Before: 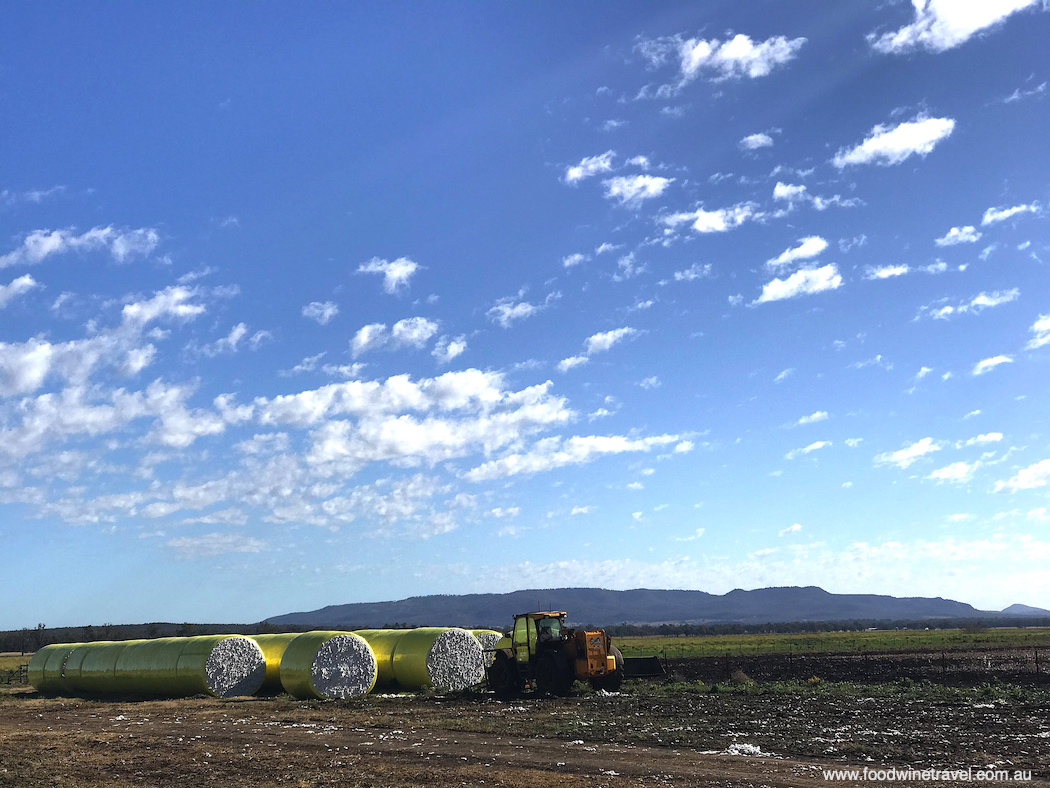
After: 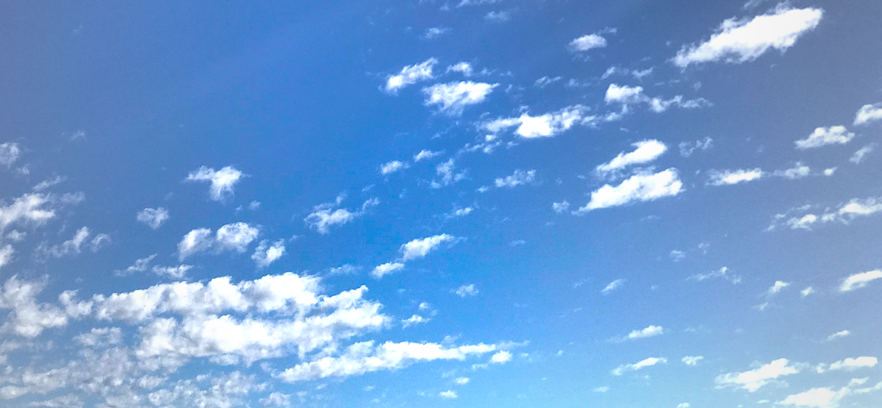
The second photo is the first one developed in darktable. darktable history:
shadows and highlights: soften with gaussian
crop and rotate: left 9.345%, top 7.22%, right 4.982%, bottom 32.331%
color correction: saturation 0.98
rotate and perspective: rotation 1.69°, lens shift (vertical) -0.023, lens shift (horizontal) -0.291, crop left 0.025, crop right 0.988, crop top 0.092, crop bottom 0.842
levels: levels [0.029, 0.545, 0.971]
color balance rgb: linear chroma grading › global chroma 15%, perceptual saturation grading › global saturation 30%
contrast brightness saturation: saturation 0.18
vignetting: fall-off start 18.21%, fall-off radius 137.95%, brightness -0.207, center (-0.078, 0.066), width/height ratio 0.62, shape 0.59
